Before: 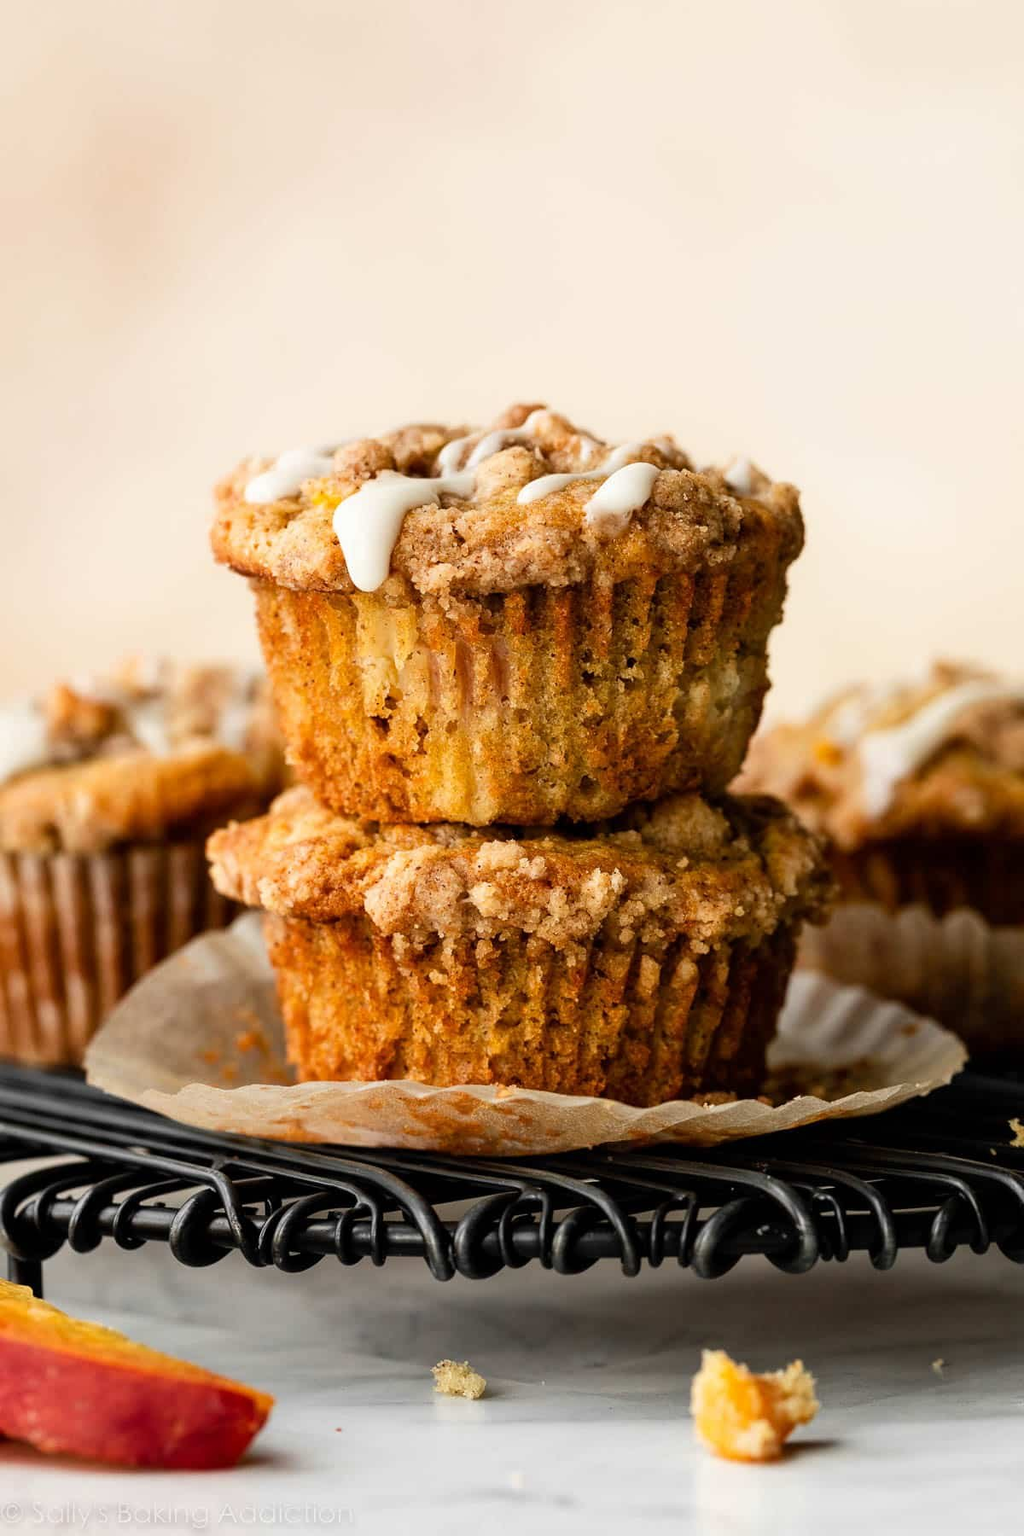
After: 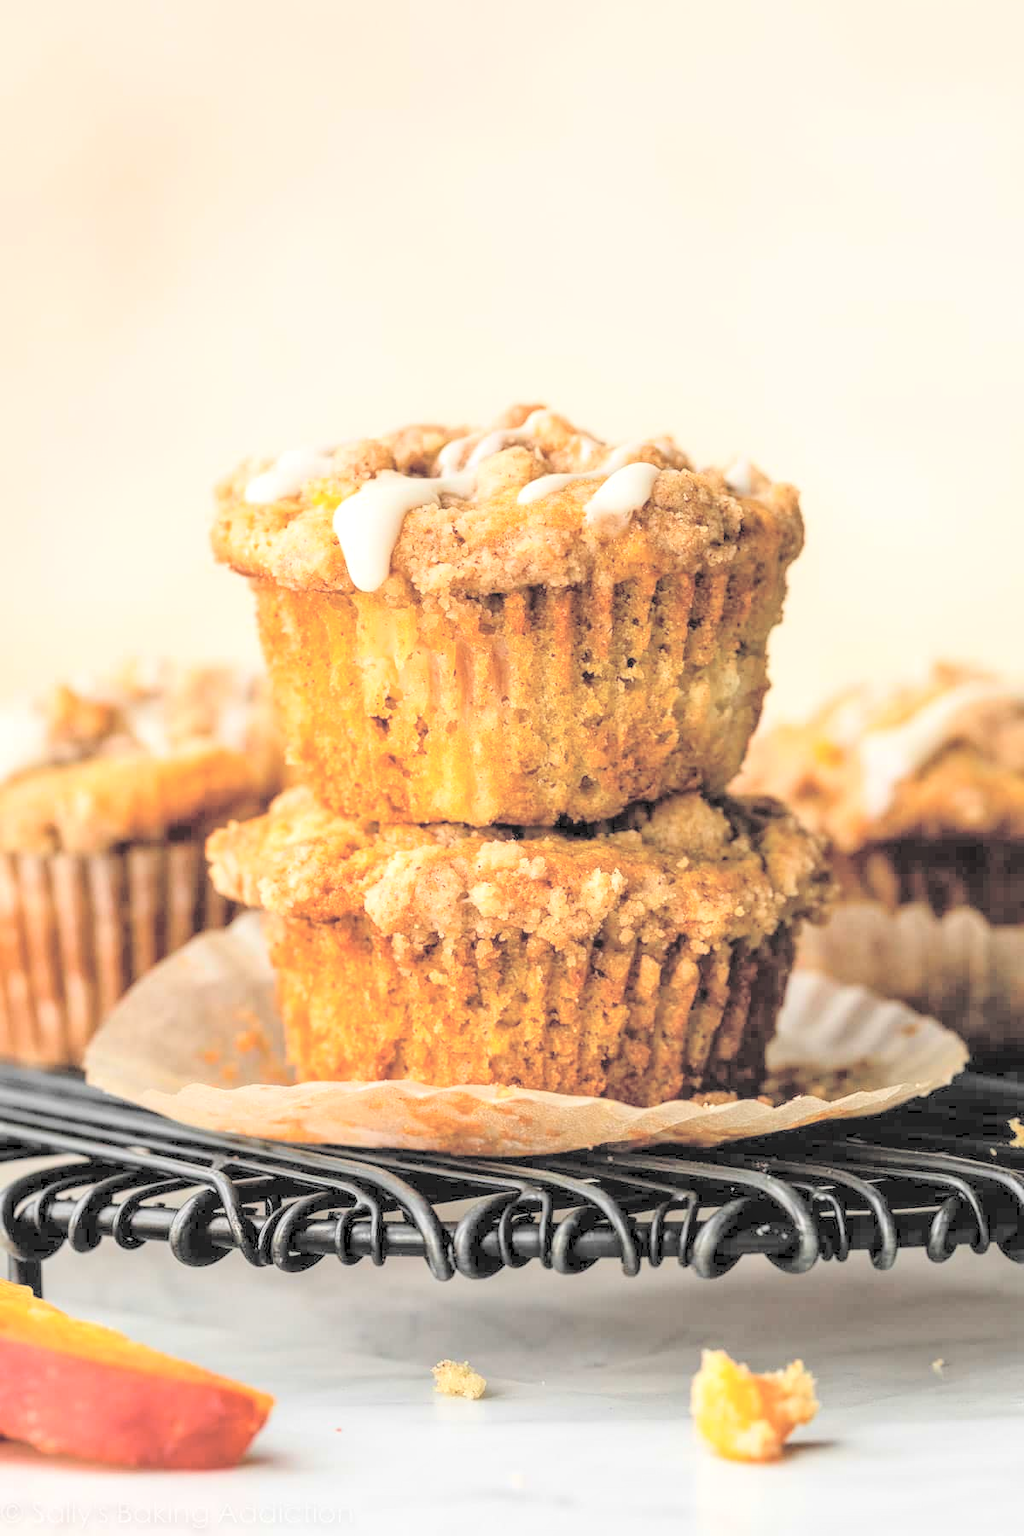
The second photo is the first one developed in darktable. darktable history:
local contrast: detail 130%
contrast brightness saturation: brightness 0.989
